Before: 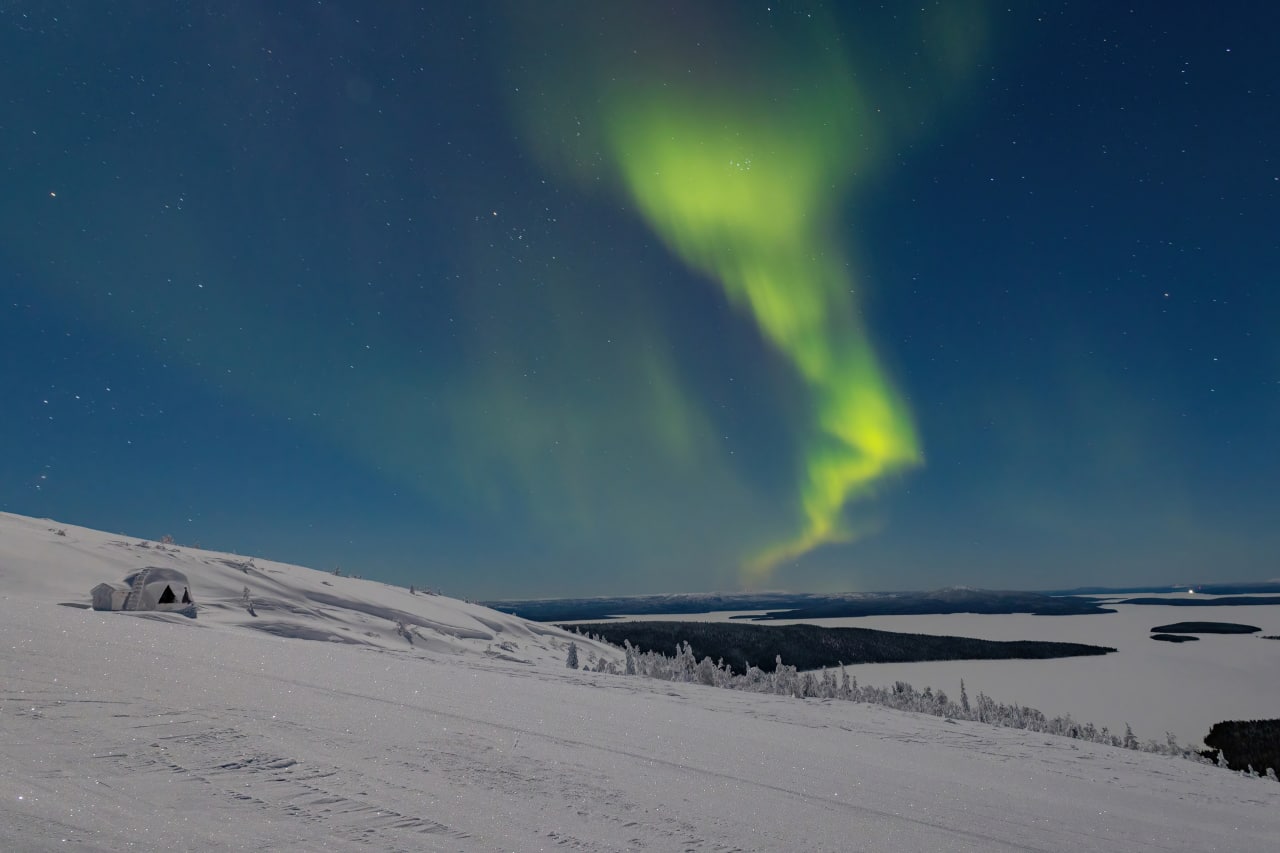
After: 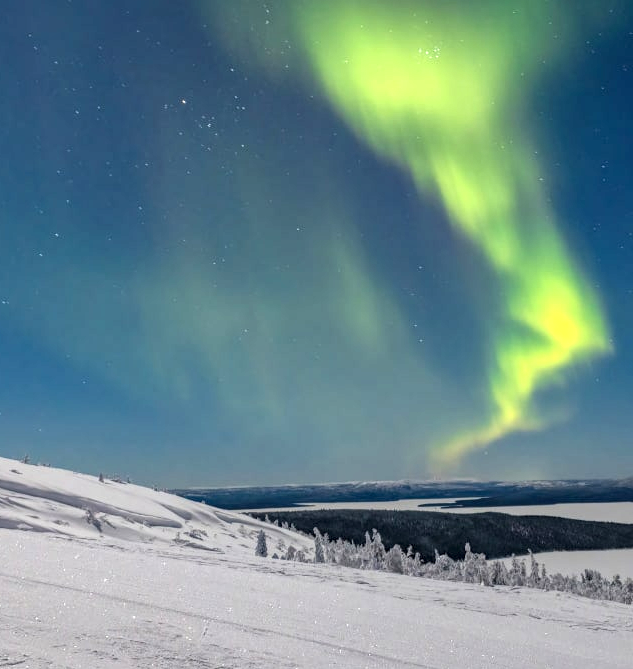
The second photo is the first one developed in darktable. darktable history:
crop and rotate: angle 0.02°, left 24.353%, top 13.219%, right 26.156%, bottom 8.224%
exposure: black level correction 0, exposure 0.9 EV, compensate exposure bias true, compensate highlight preservation false
local contrast: highlights 61%, detail 143%, midtone range 0.428
